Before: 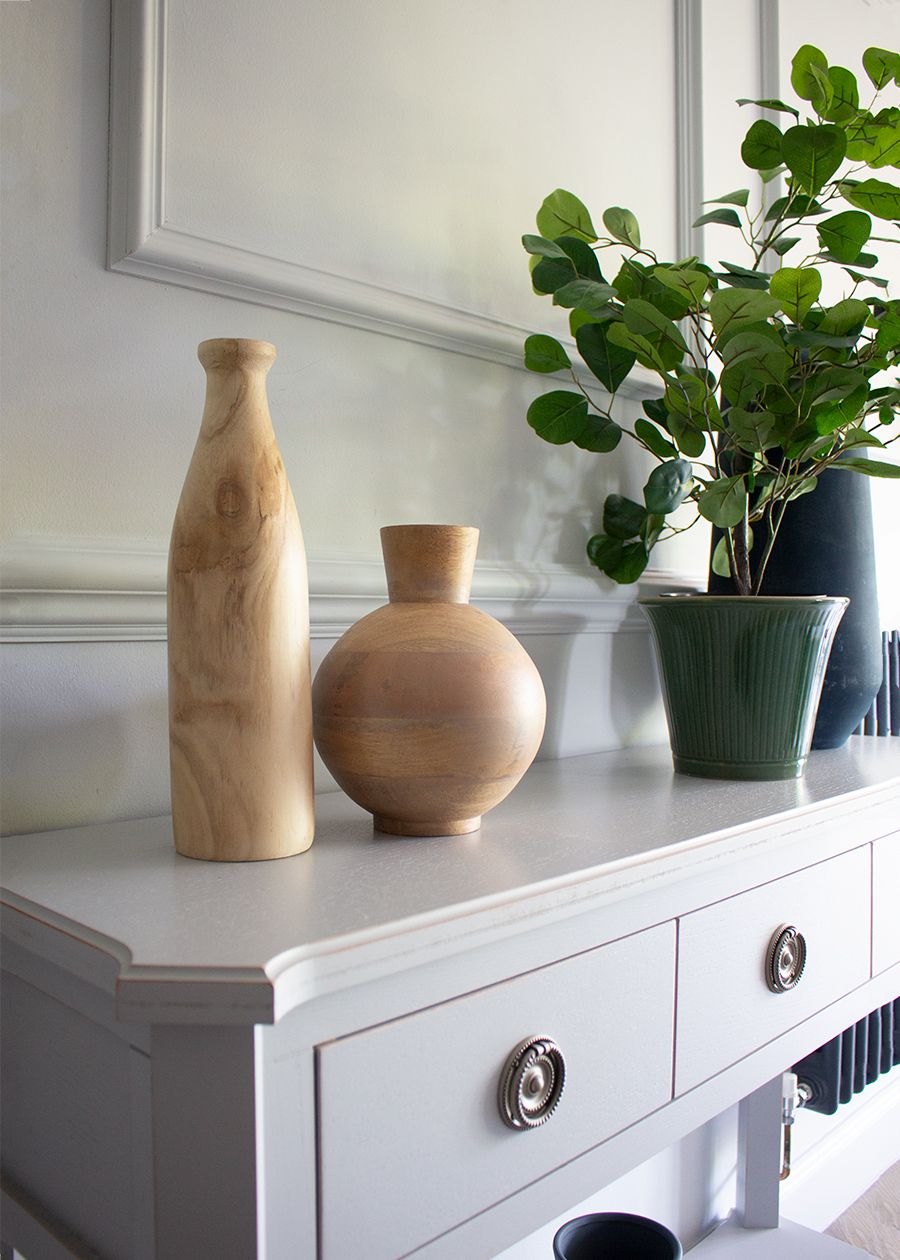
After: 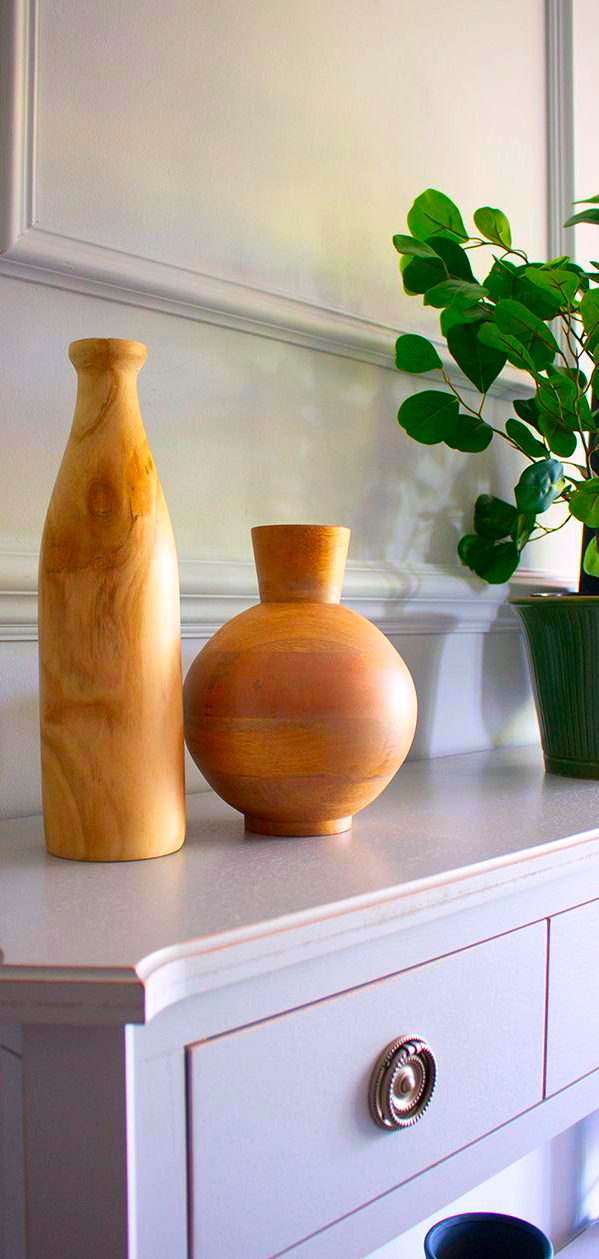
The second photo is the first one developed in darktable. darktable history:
crop and rotate: left 14.397%, right 18.968%
local contrast: mode bilateral grid, contrast 21, coarseness 49, detail 119%, midtone range 0.2
color correction: highlights a* 1.65, highlights b* -1.89, saturation 2.46
